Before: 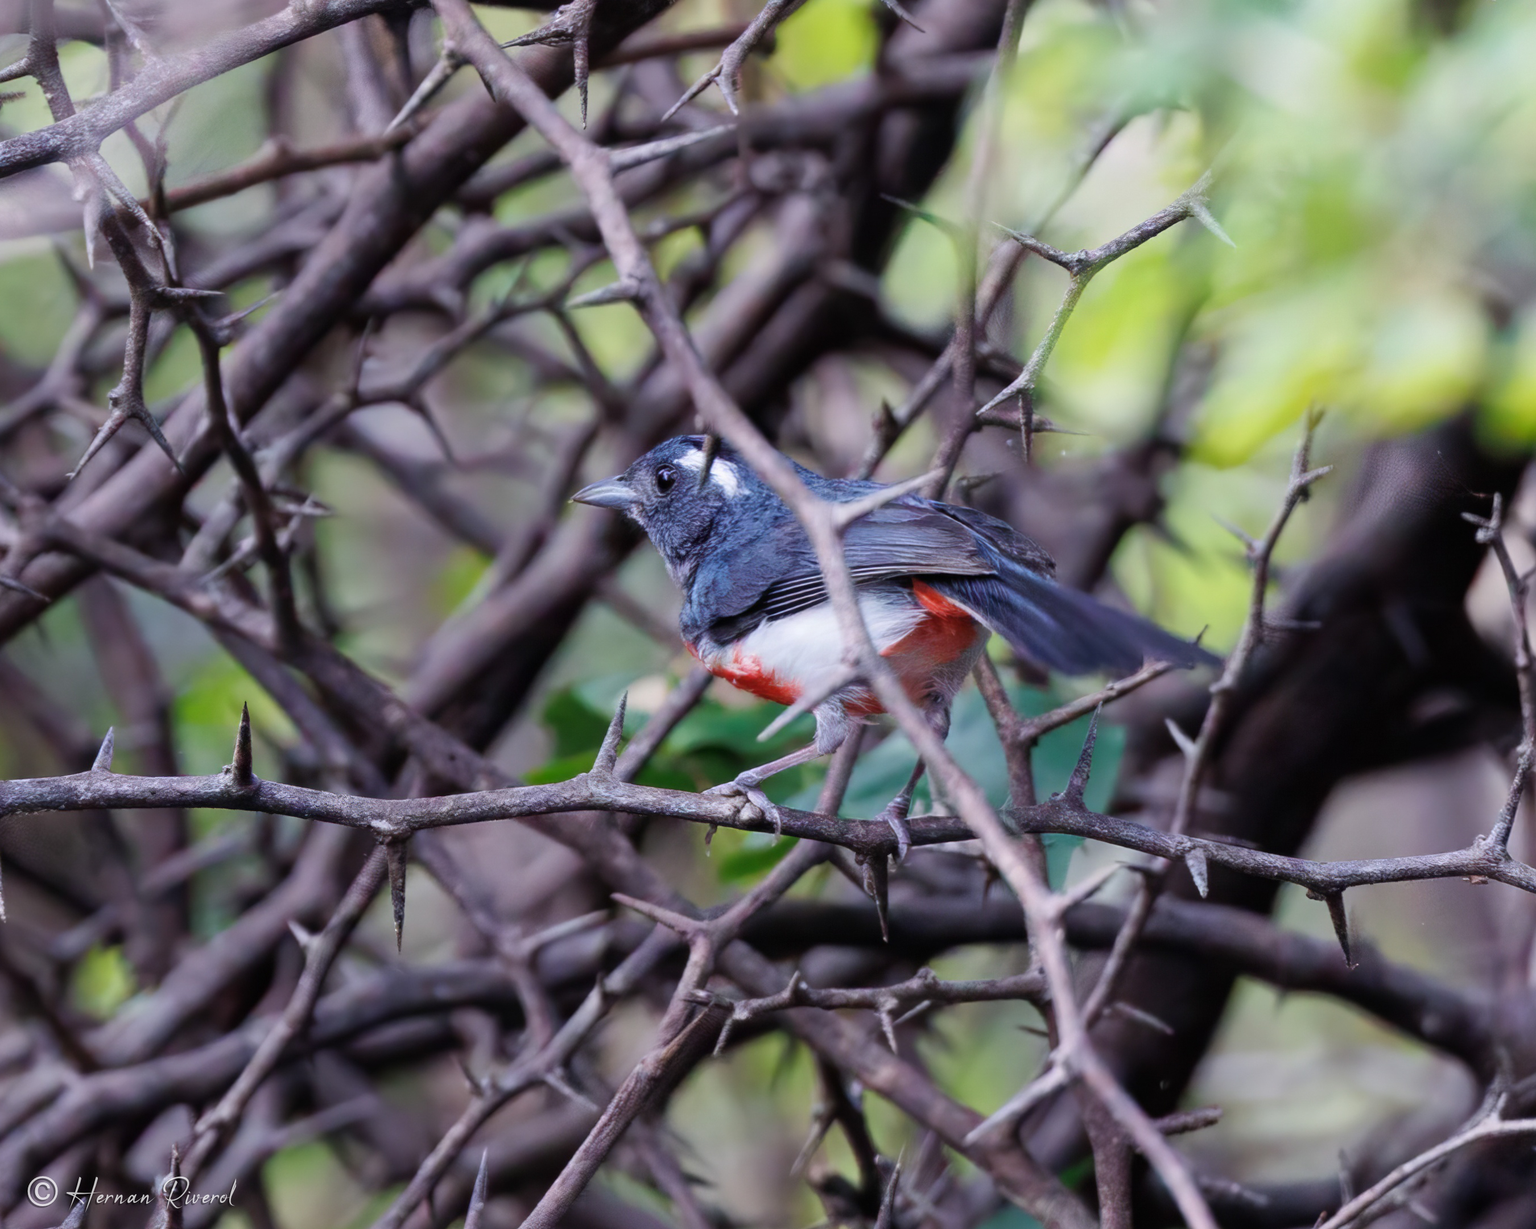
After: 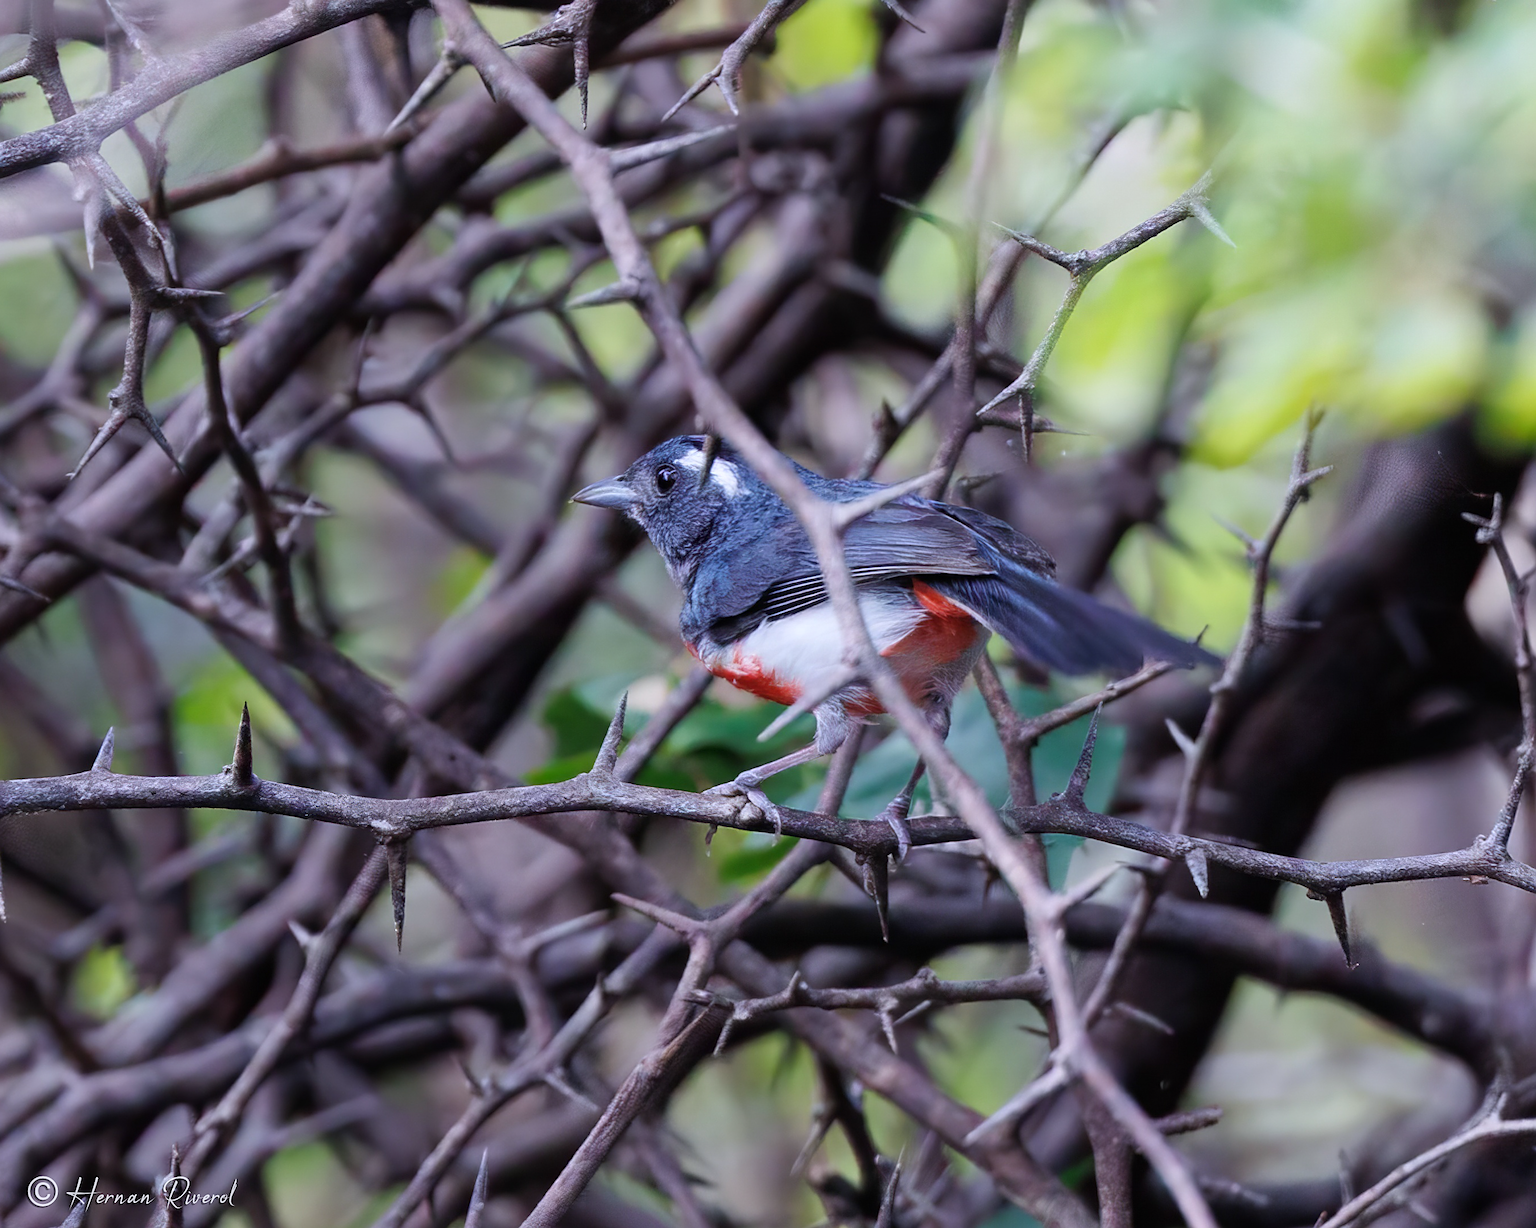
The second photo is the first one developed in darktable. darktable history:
white balance: red 0.983, blue 1.036
sharpen: on, module defaults
